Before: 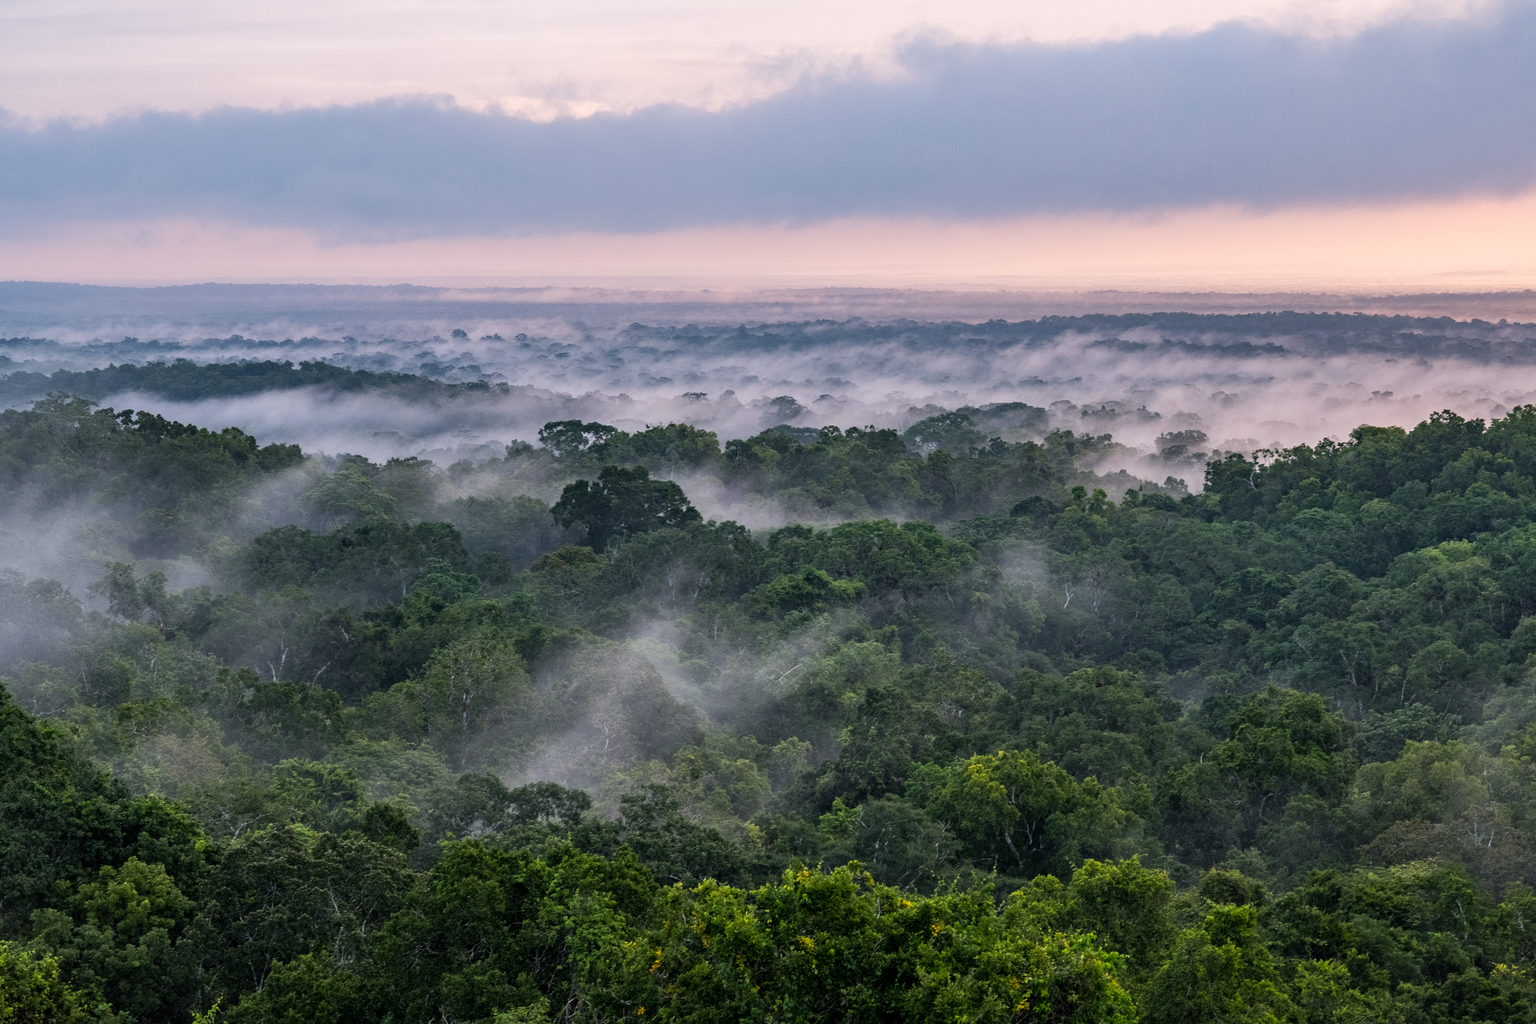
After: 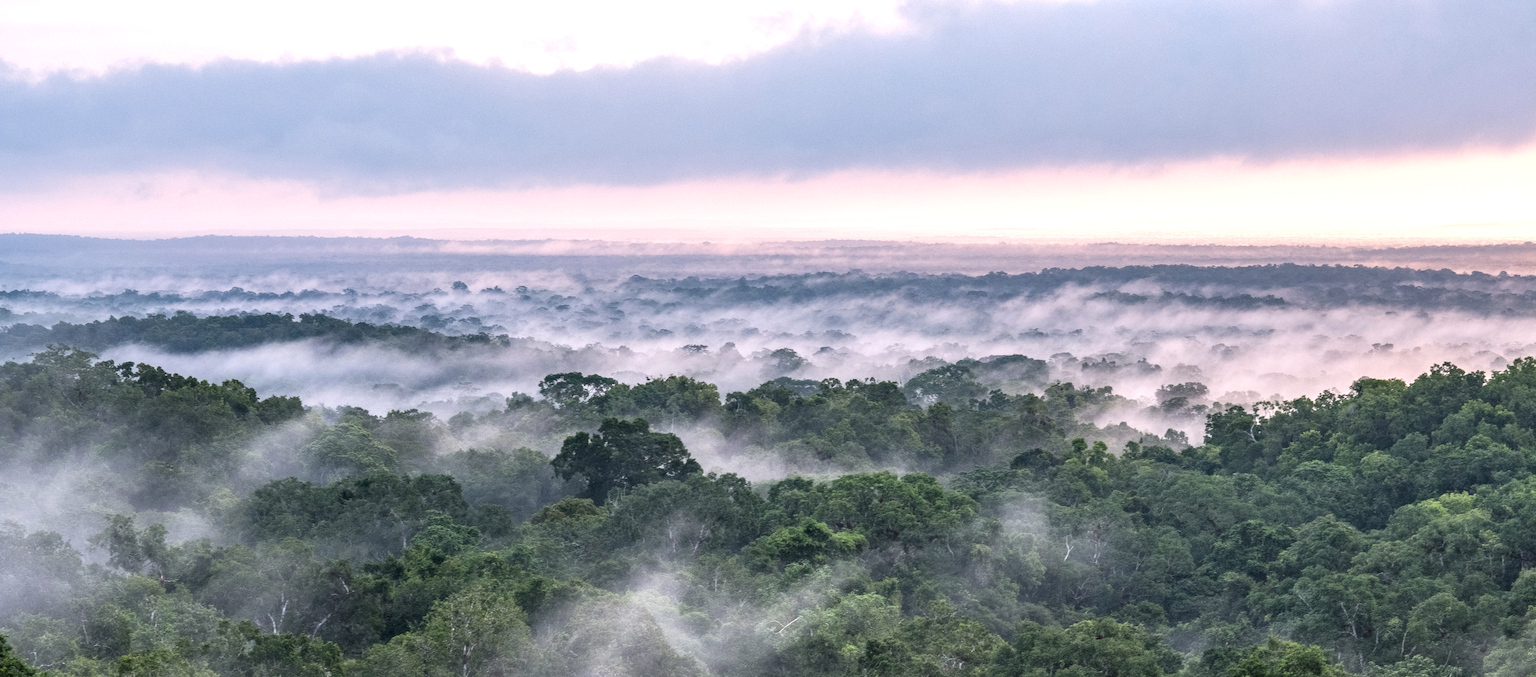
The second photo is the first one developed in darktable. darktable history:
haze removal: strength -0.107, compatibility mode true, adaptive false
exposure: exposure 0.26 EV, compensate exposure bias true, compensate highlight preservation false
crop and rotate: top 4.717%, bottom 29.132%
local contrast: on, module defaults
